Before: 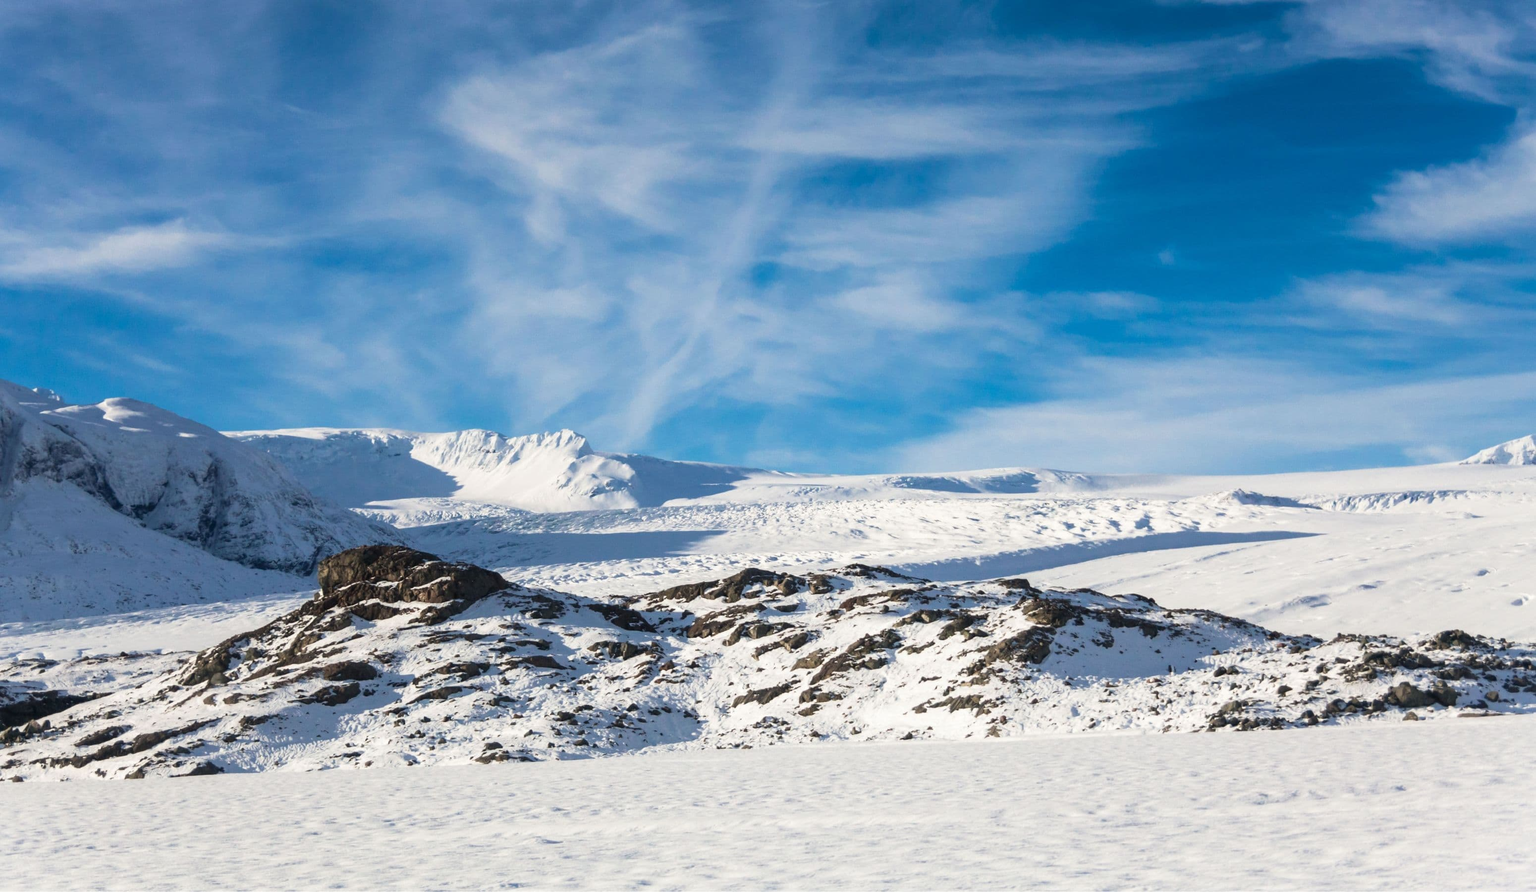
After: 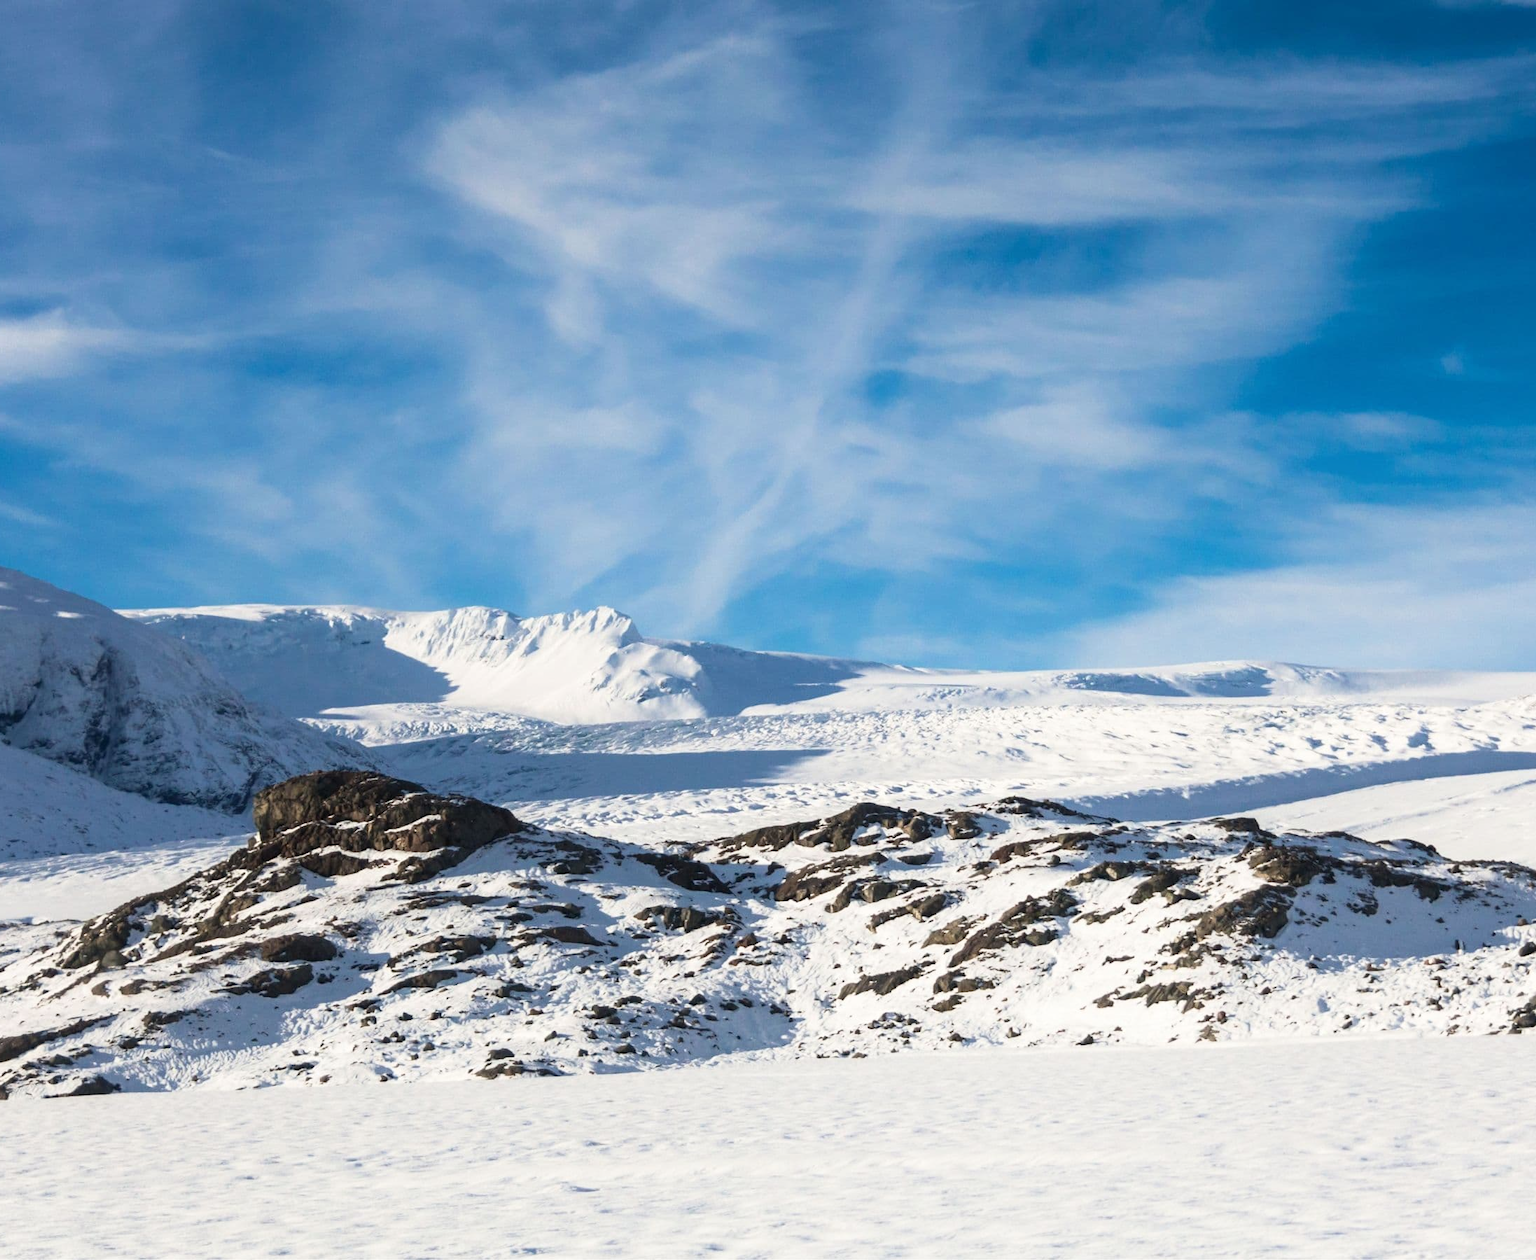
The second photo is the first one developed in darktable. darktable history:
crop and rotate: left 9.061%, right 20.142%
shadows and highlights: shadows 0, highlights 40
